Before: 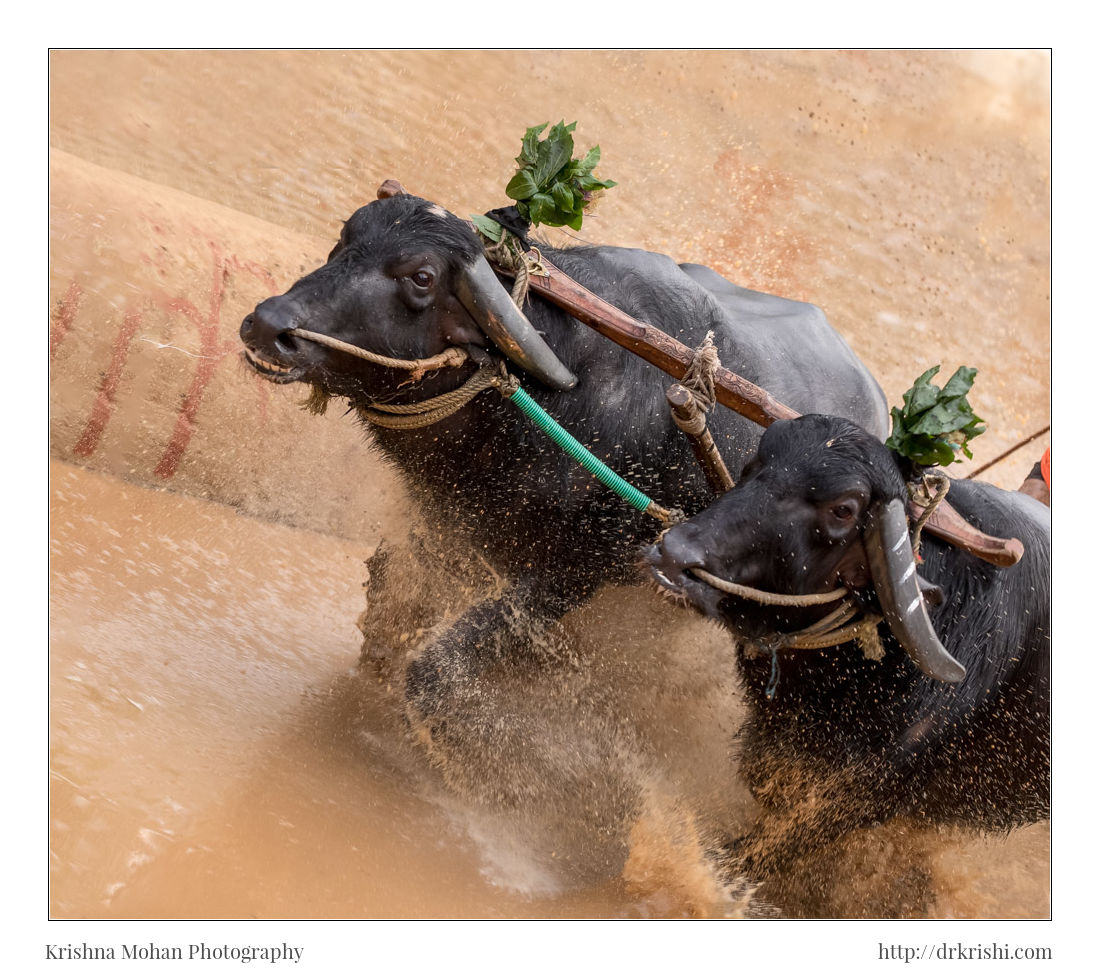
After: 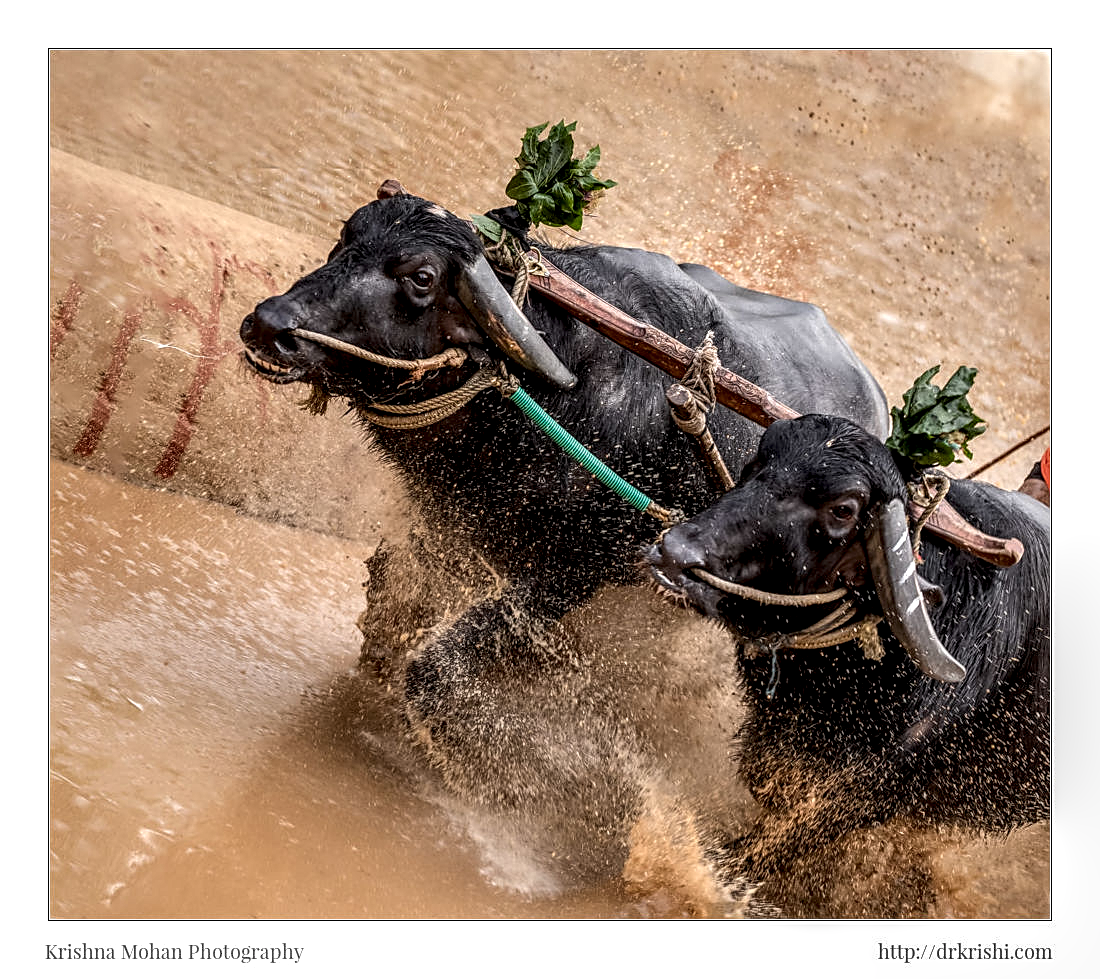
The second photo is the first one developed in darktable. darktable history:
sharpen: on, module defaults
local contrast: highlights 19%, detail 186%
